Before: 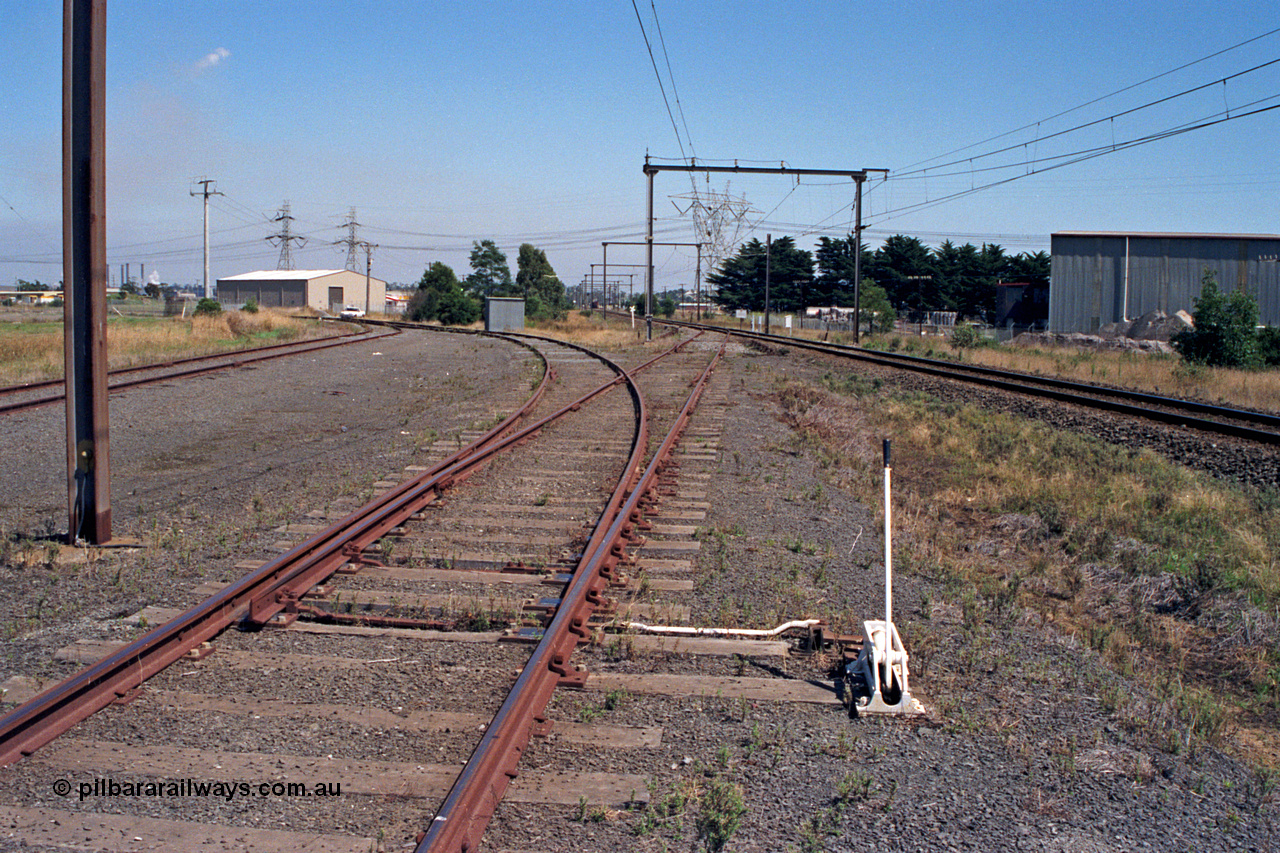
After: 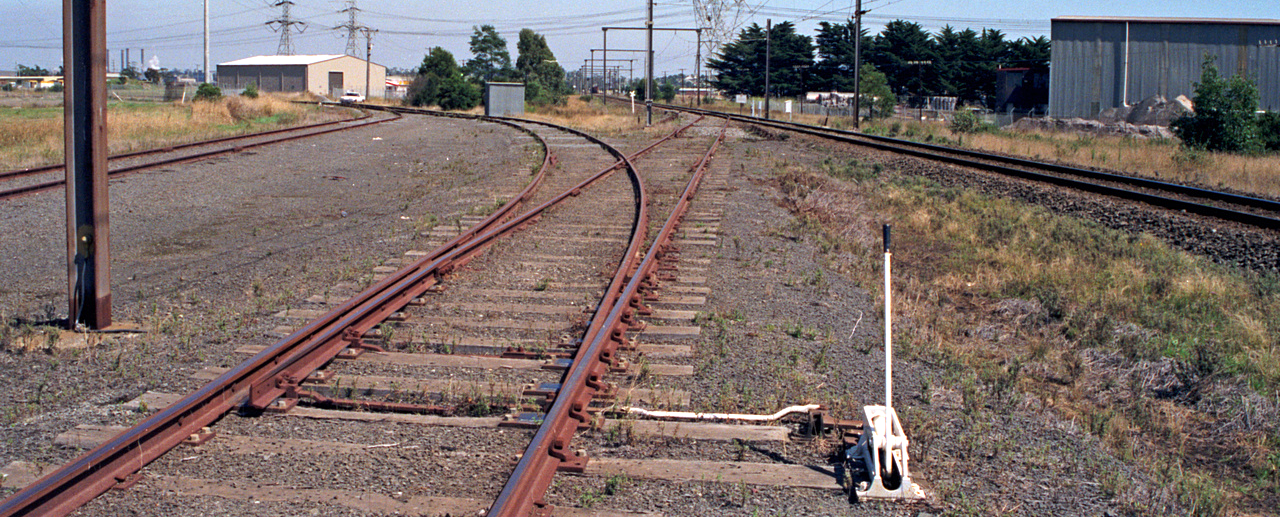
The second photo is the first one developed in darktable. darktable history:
crop and rotate: top 25.357%, bottom 13.942%
exposure: exposure 0.3 EV, compensate highlight preservation false
